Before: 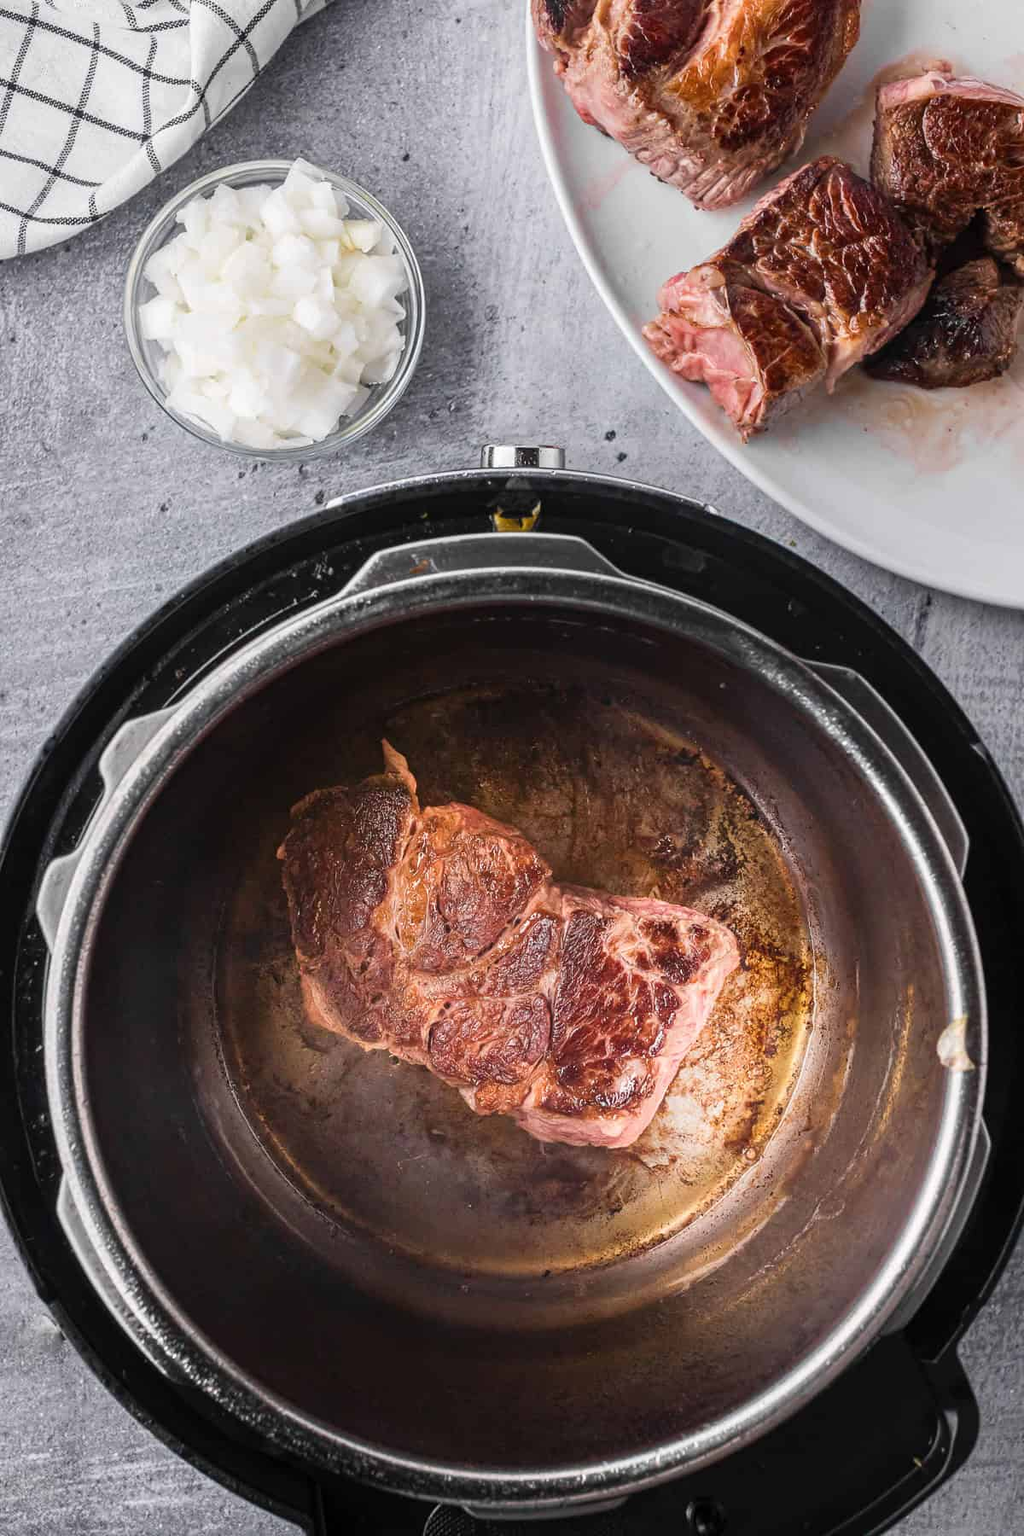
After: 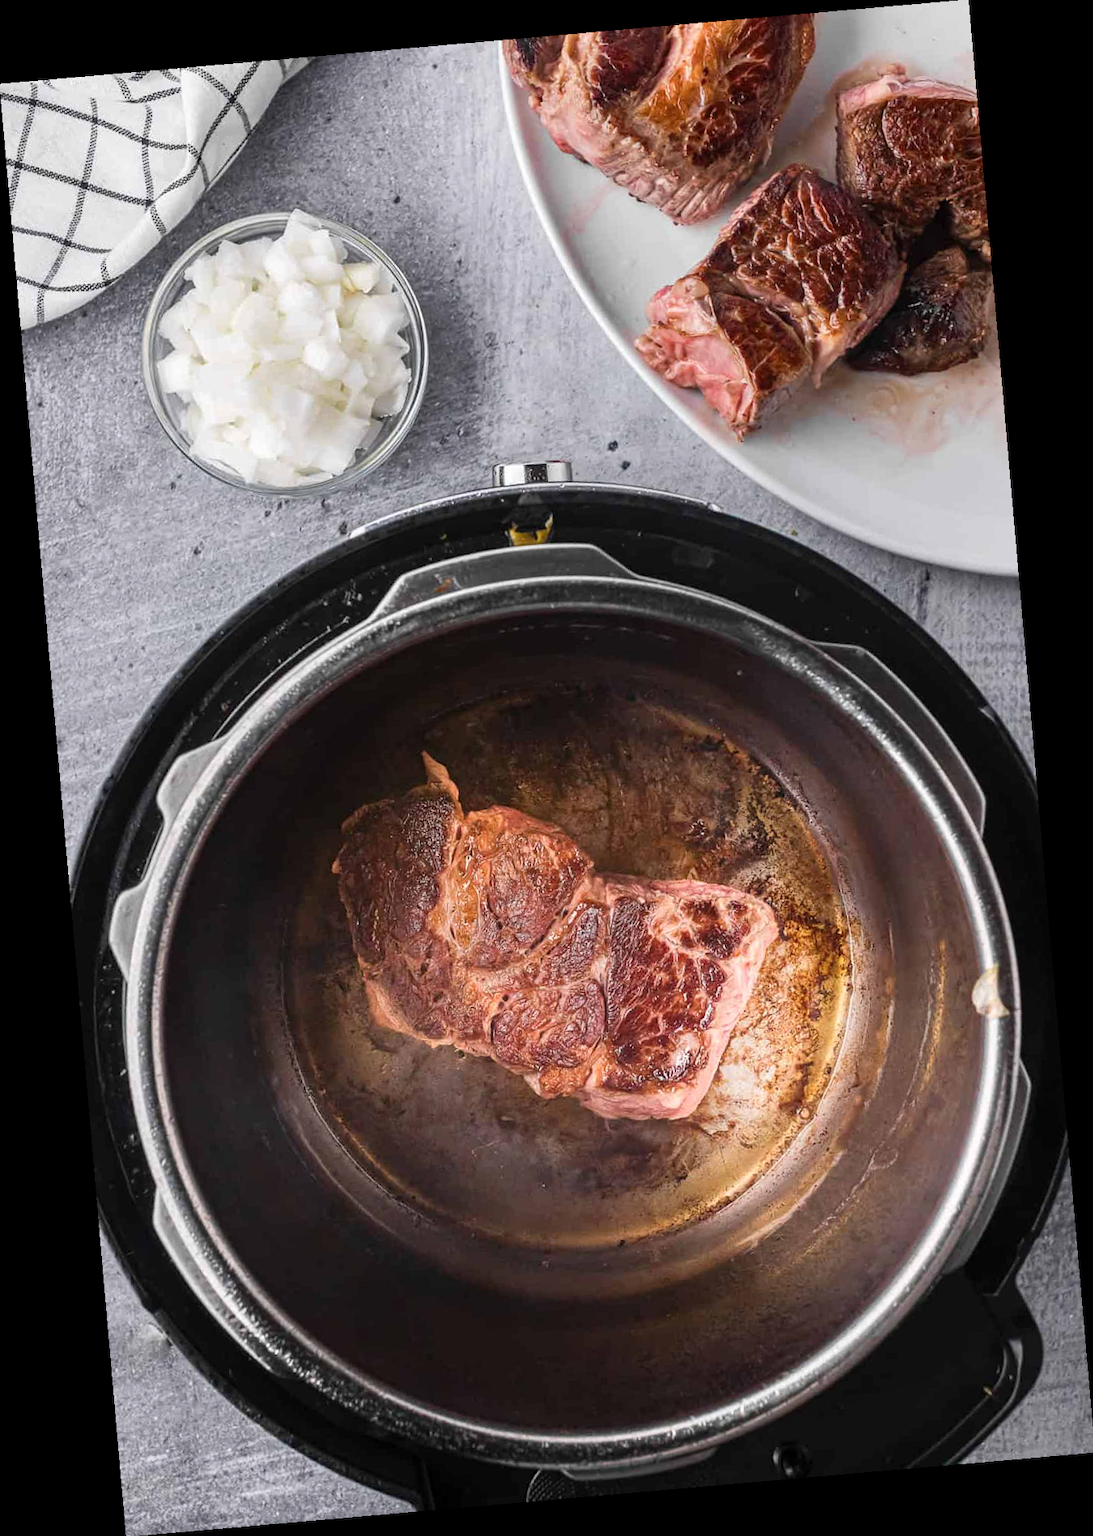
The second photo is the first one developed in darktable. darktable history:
shadows and highlights: shadows 12, white point adjustment 1.2, soften with gaussian
rotate and perspective: rotation -4.98°, automatic cropping off
